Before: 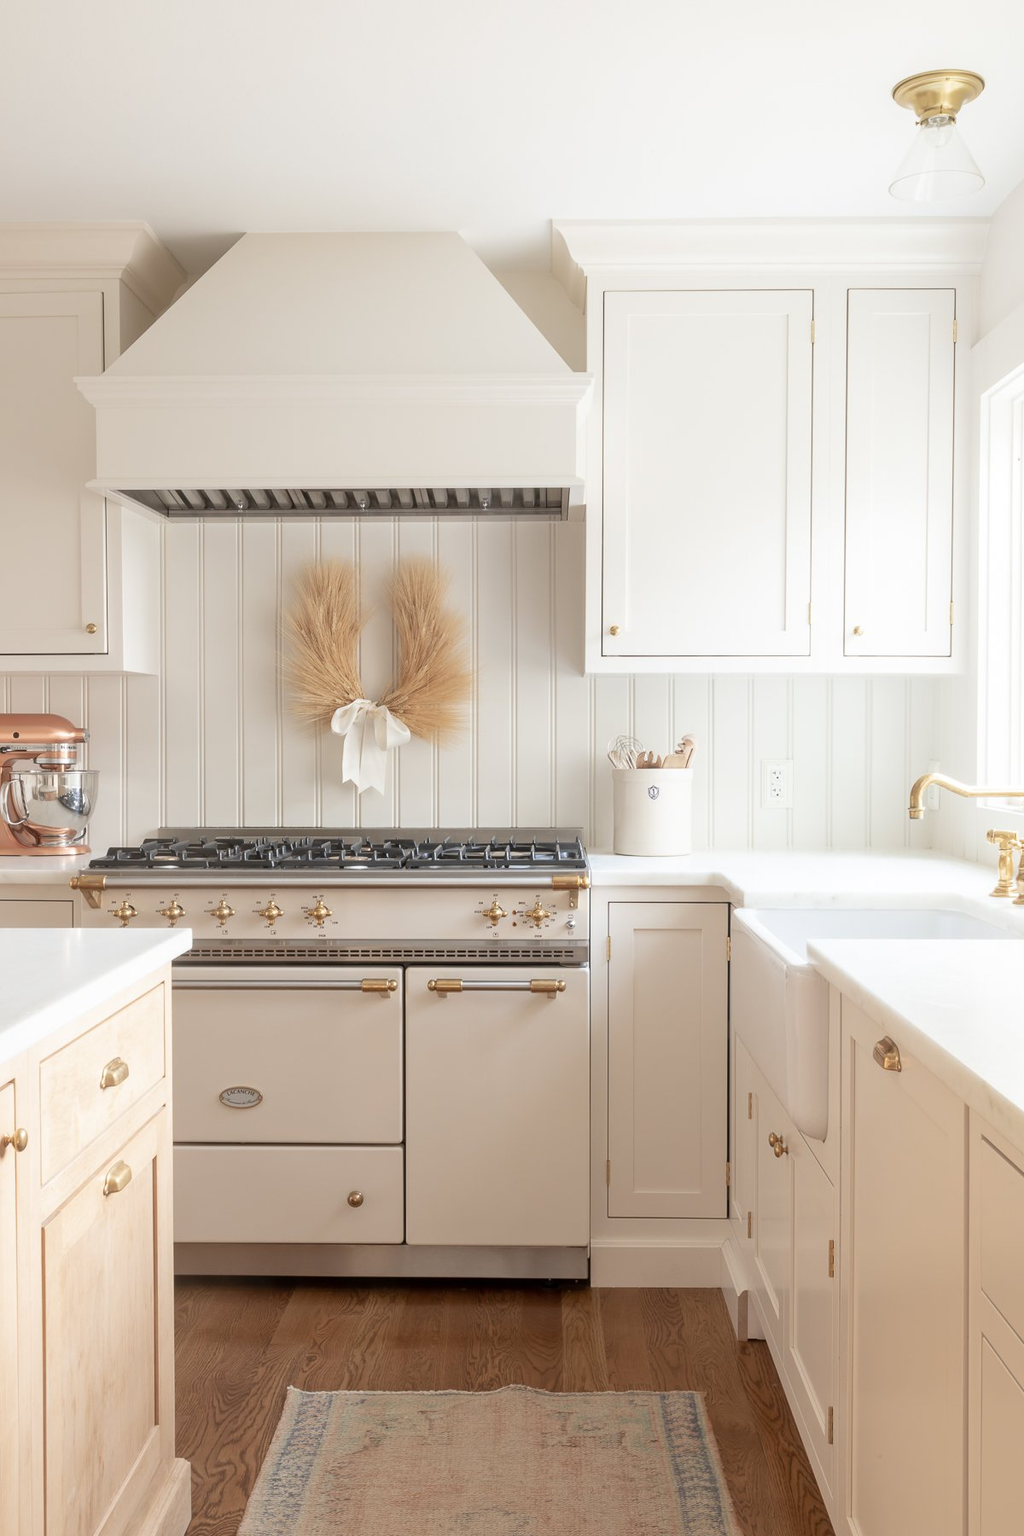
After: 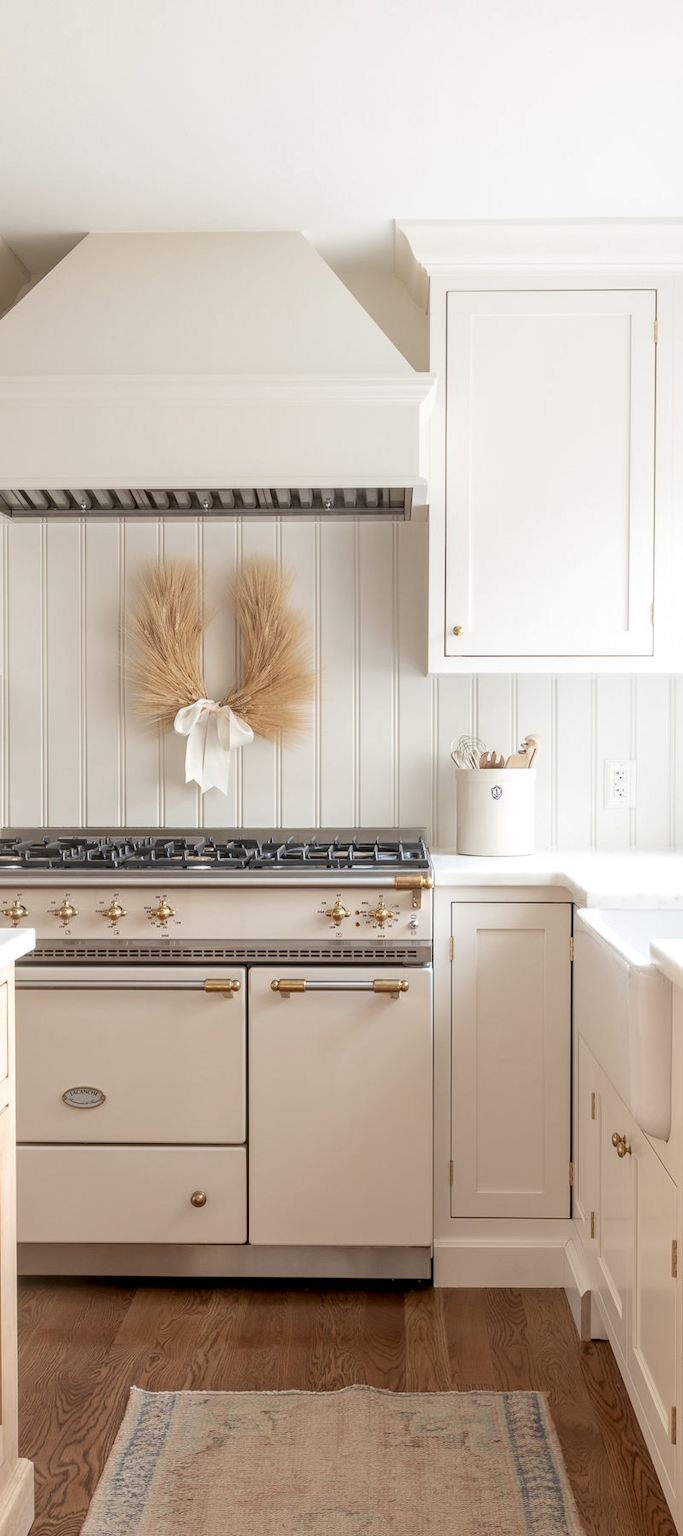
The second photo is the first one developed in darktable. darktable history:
local contrast: on, module defaults
exposure: black level correction 0.001, compensate exposure bias true, compensate highlight preservation false
crop: left 15.367%, right 17.8%
